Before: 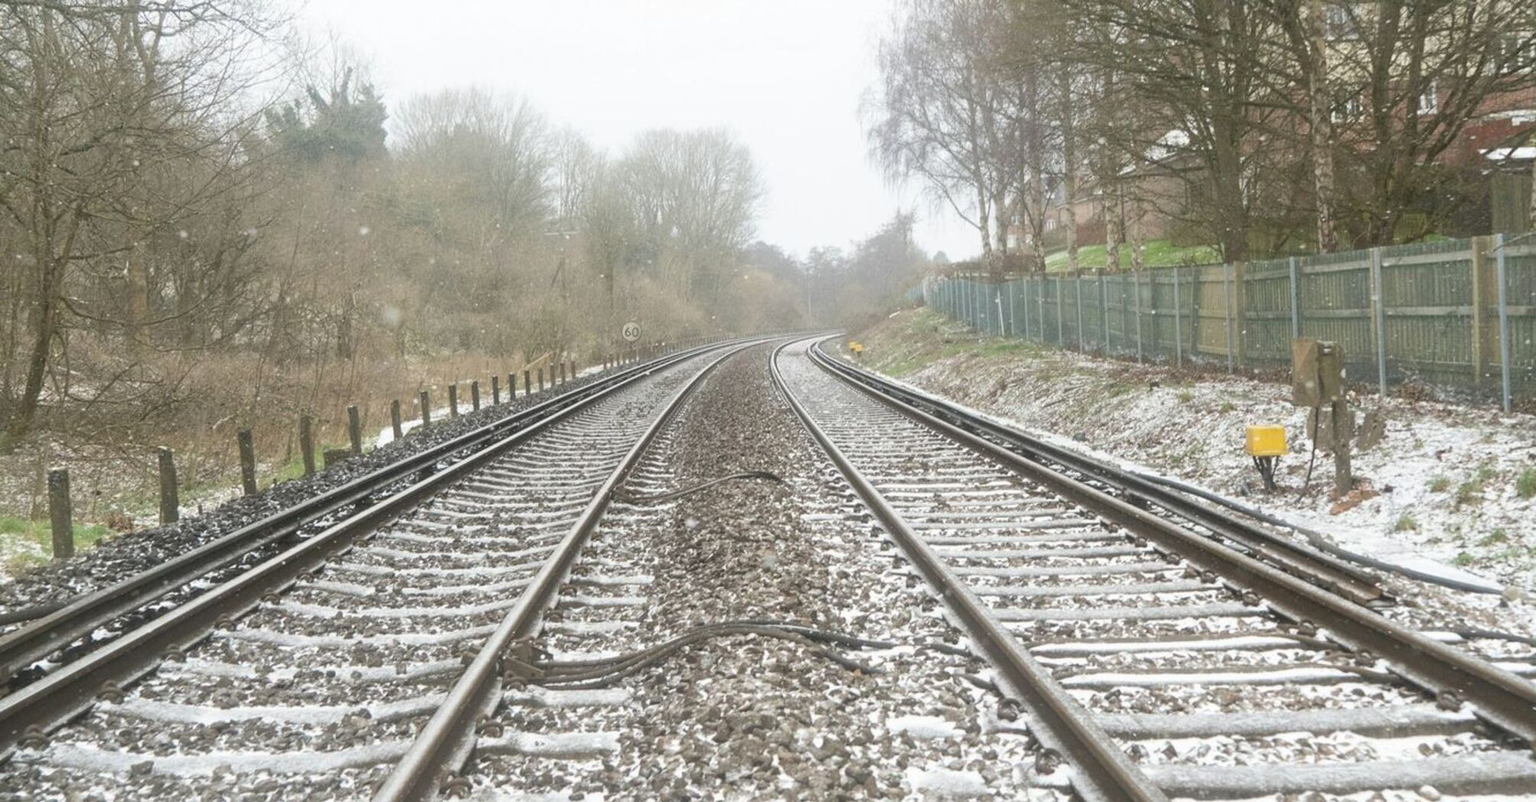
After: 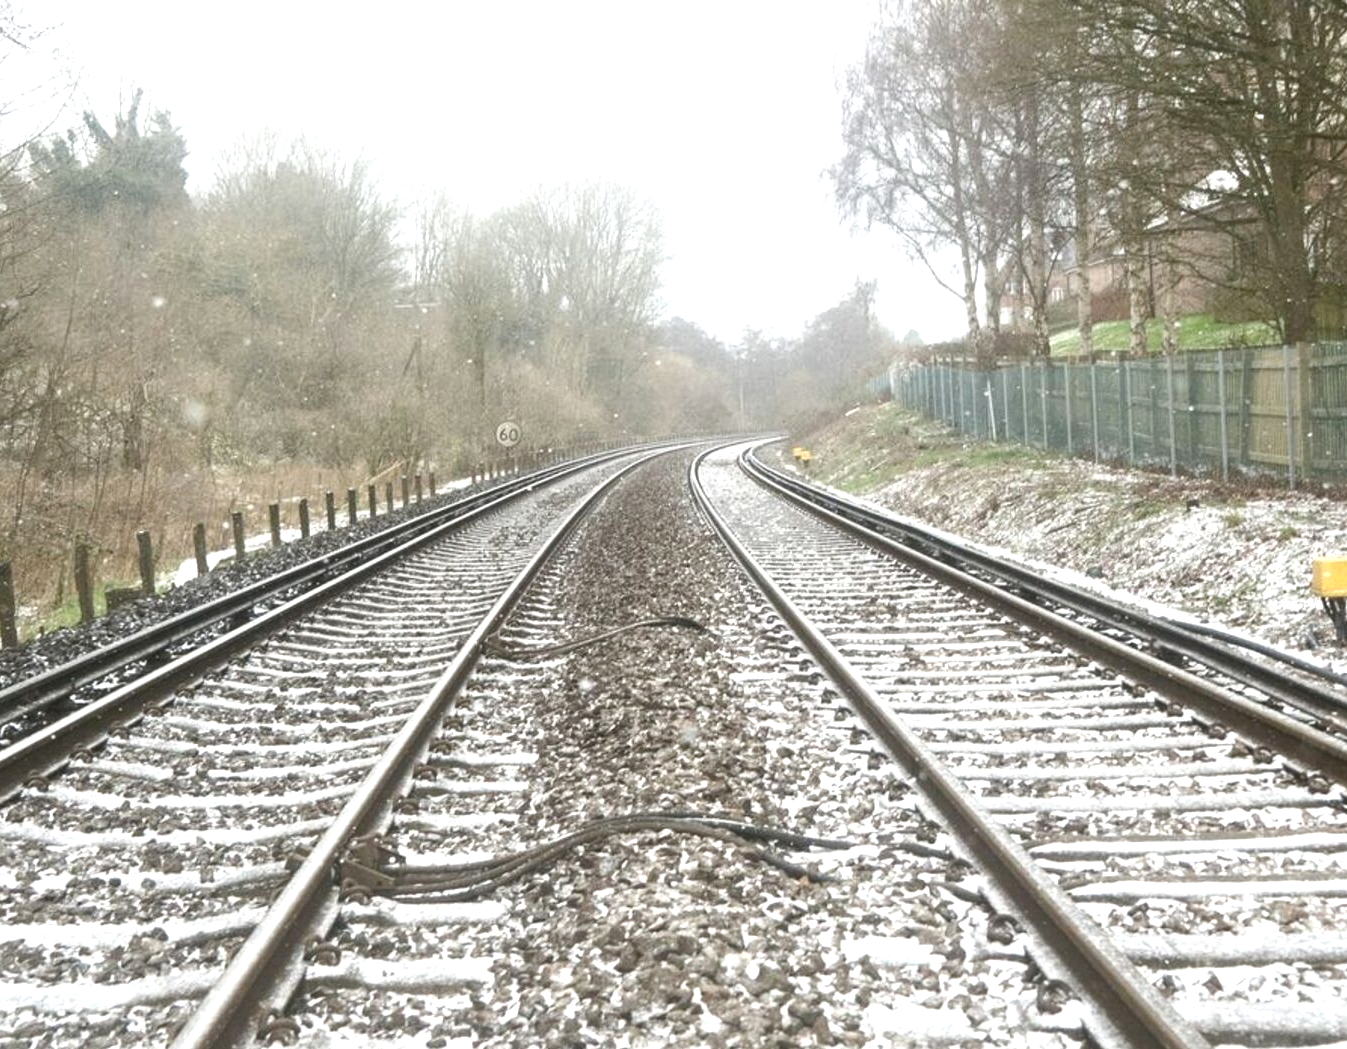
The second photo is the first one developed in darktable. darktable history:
color balance rgb: perceptual saturation grading › global saturation 20%, perceptual saturation grading › highlights -49.325%, perceptual saturation grading › shadows 25.844%, perceptual brilliance grading › highlights 16.332%, perceptual brilliance grading › mid-tones 6.456%, perceptual brilliance grading › shadows -15.325%
crop and rotate: left 15.845%, right 17.129%
